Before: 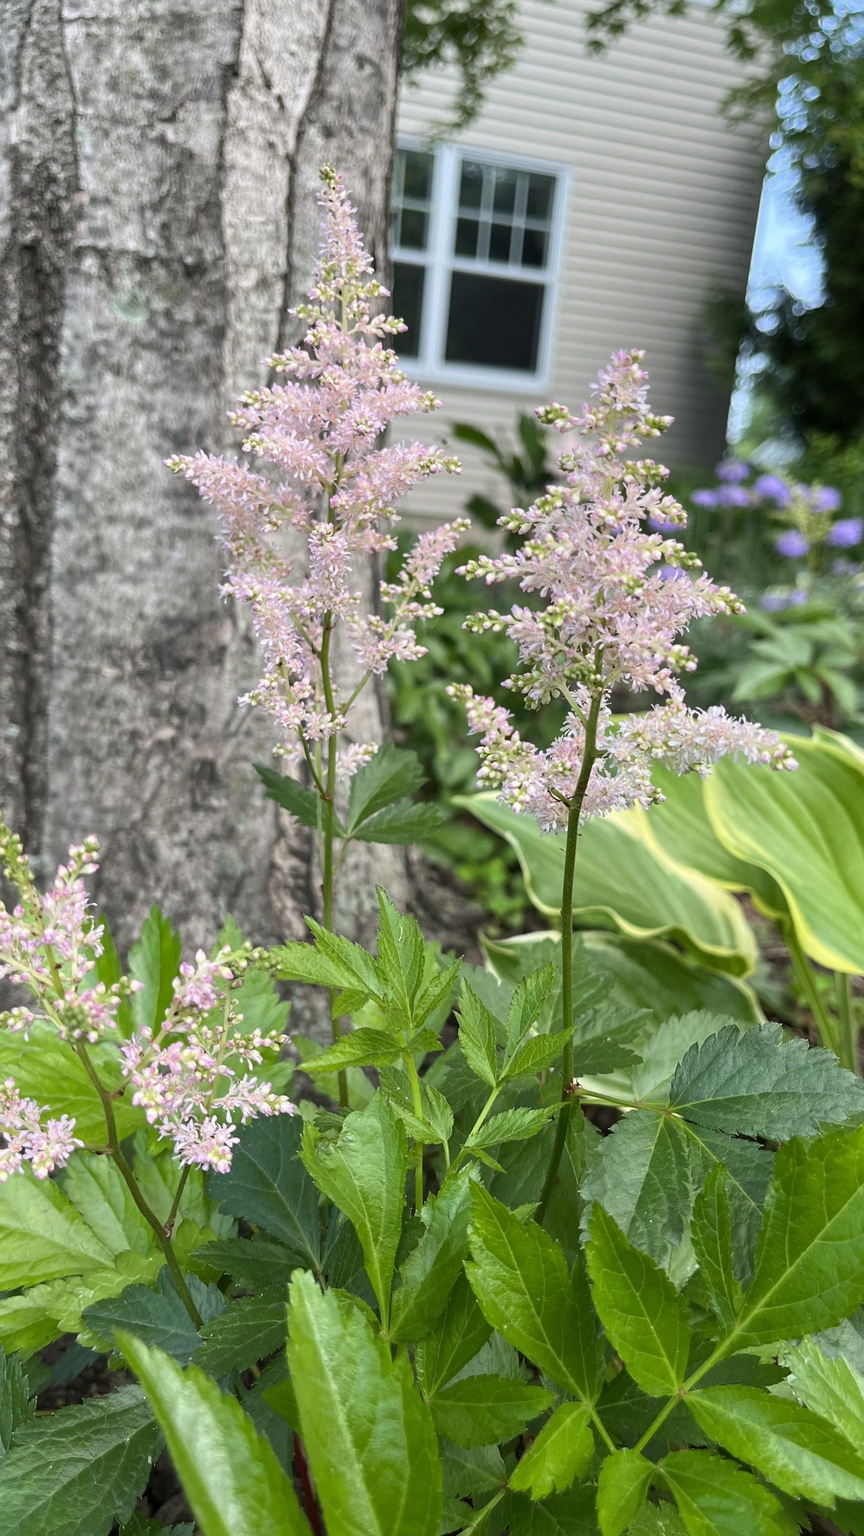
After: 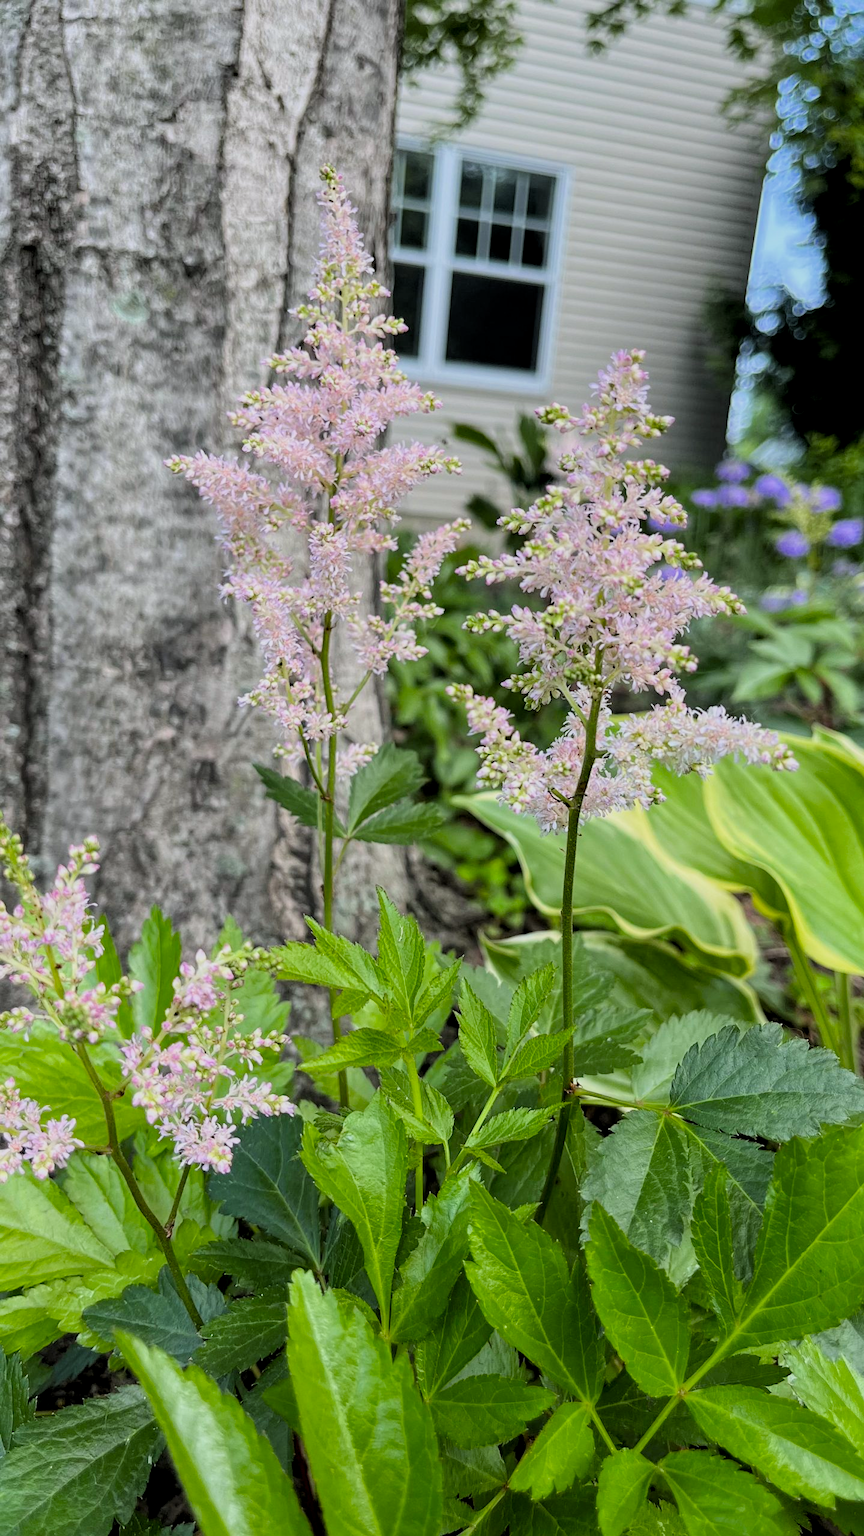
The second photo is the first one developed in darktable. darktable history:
white balance: red 0.988, blue 1.017
local contrast: highlights 100%, shadows 100%, detail 120%, midtone range 0.2
filmic rgb: black relative exposure -7.6 EV, white relative exposure 4.64 EV, threshold 3 EV, target black luminance 0%, hardness 3.55, latitude 50.51%, contrast 1.033, highlights saturation mix 10%, shadows ↔ highlights balance -0.198%, color science v4 (2020), enable highlight reconstruction true
